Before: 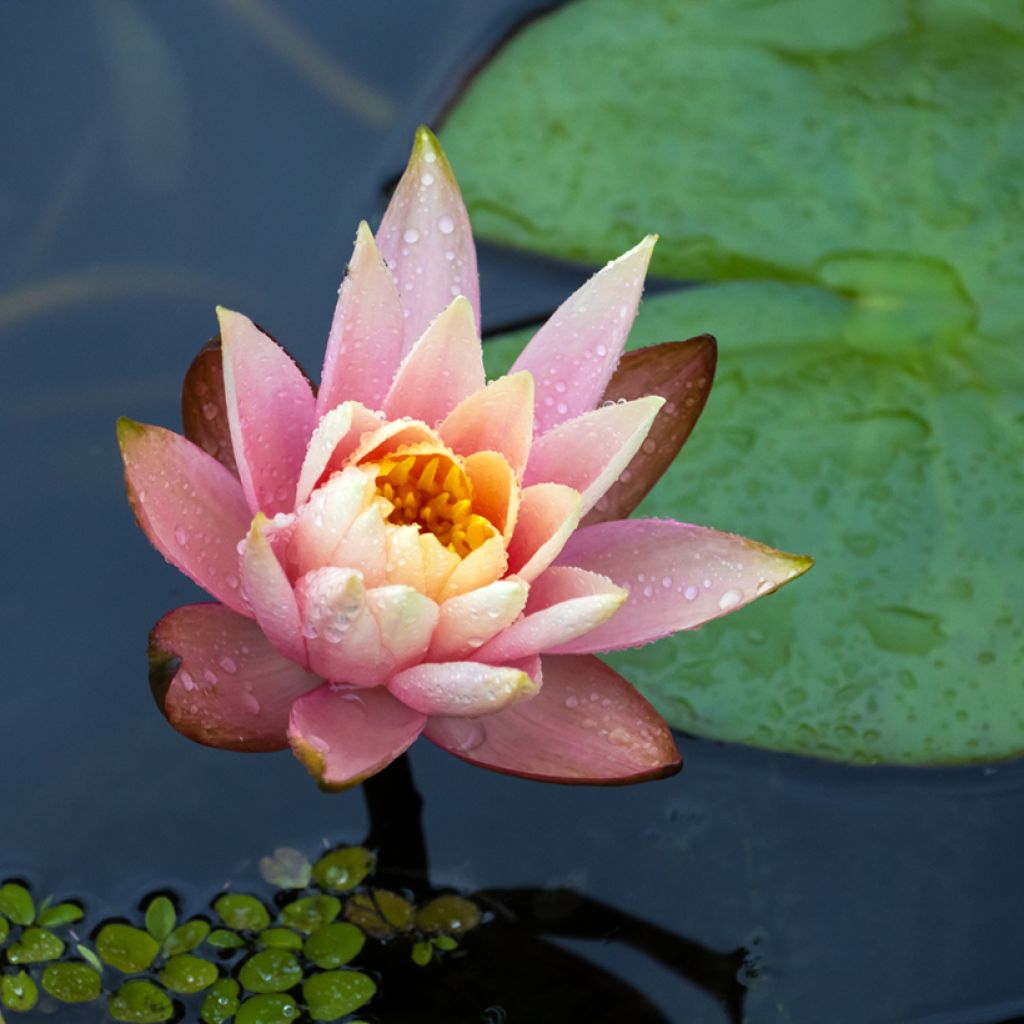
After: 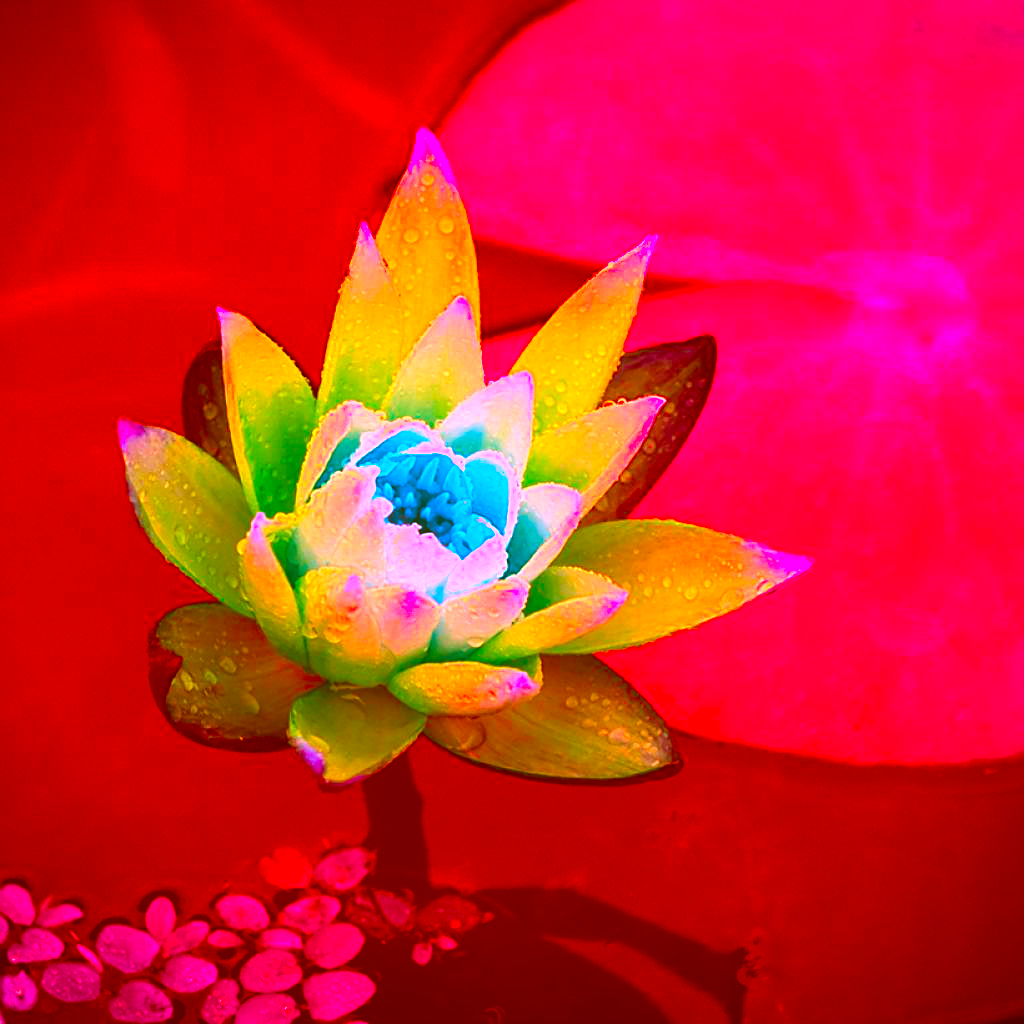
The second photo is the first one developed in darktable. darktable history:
color correction: highlights a* -39.52, highlights b* -39.64, shadows a* -39.41, shadows b* -39.8, saturation -2.97
sharpen: on, module defaults
color balance rgb: global offset › chroma 0.064%, global offset › hue 253.74°, white fulcrum 0.081 EV, linear chroma grading › global chroma 14.391%, perceptual saturation grading › global saturation 0.234%, perceptual brilliance grading › global brilliance -4.325%, perceptual brilliance grading › highlights 24.537%, perceptual brilliance grading › mid-tones 6.896%, perceptual brilliance grading › shadows -5.014%
vignetting: fall-off start 99.85%, fall-off radius 72.25%, width/height ratio 1.174
